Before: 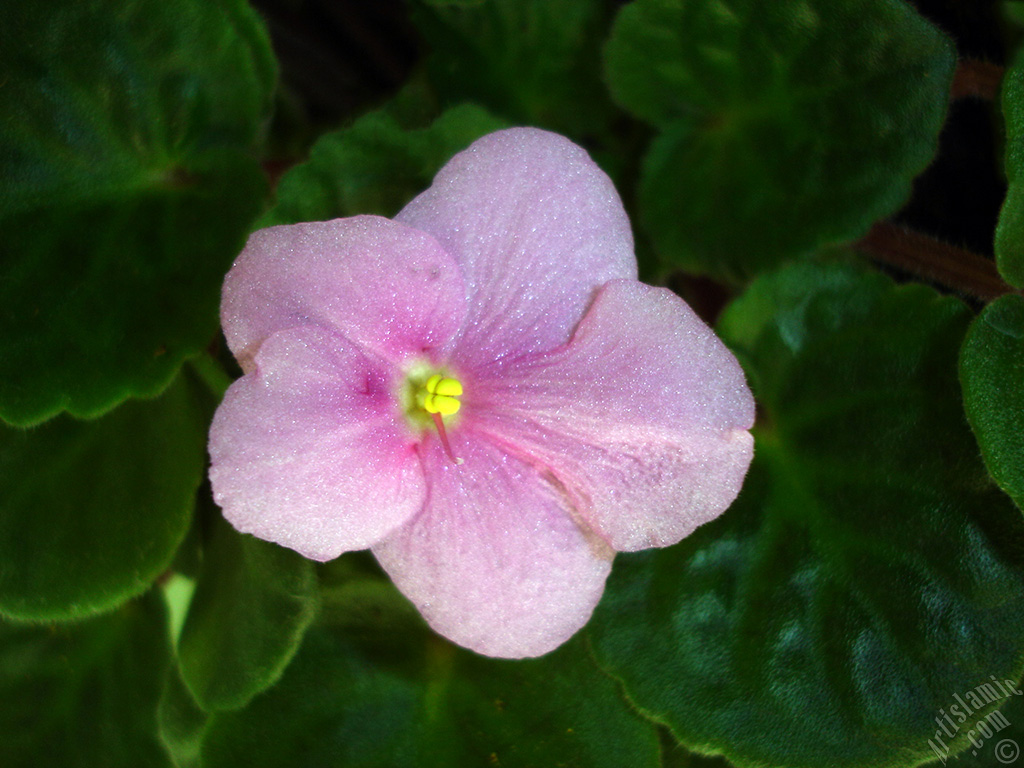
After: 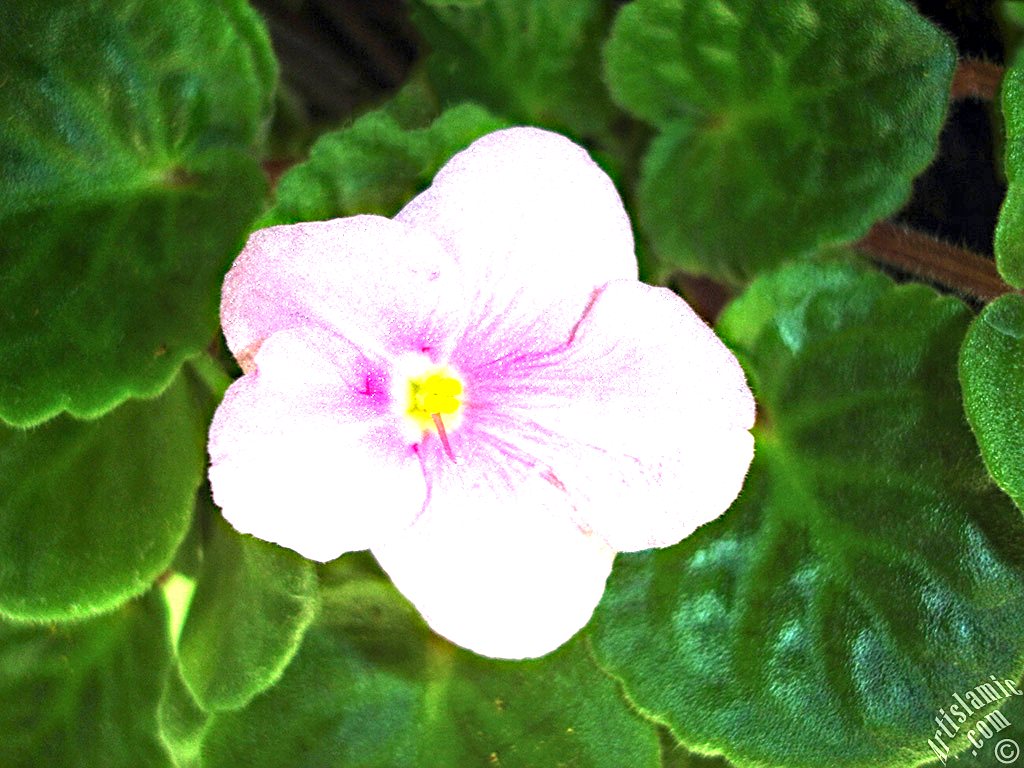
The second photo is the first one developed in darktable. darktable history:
exposure: black level correction 0, exposure 2 EV, compensate highlight preservation false
local contrast: on, module defaults
sharpen: on, module defaults
haze removal: compatibility mode true, adaptive false
